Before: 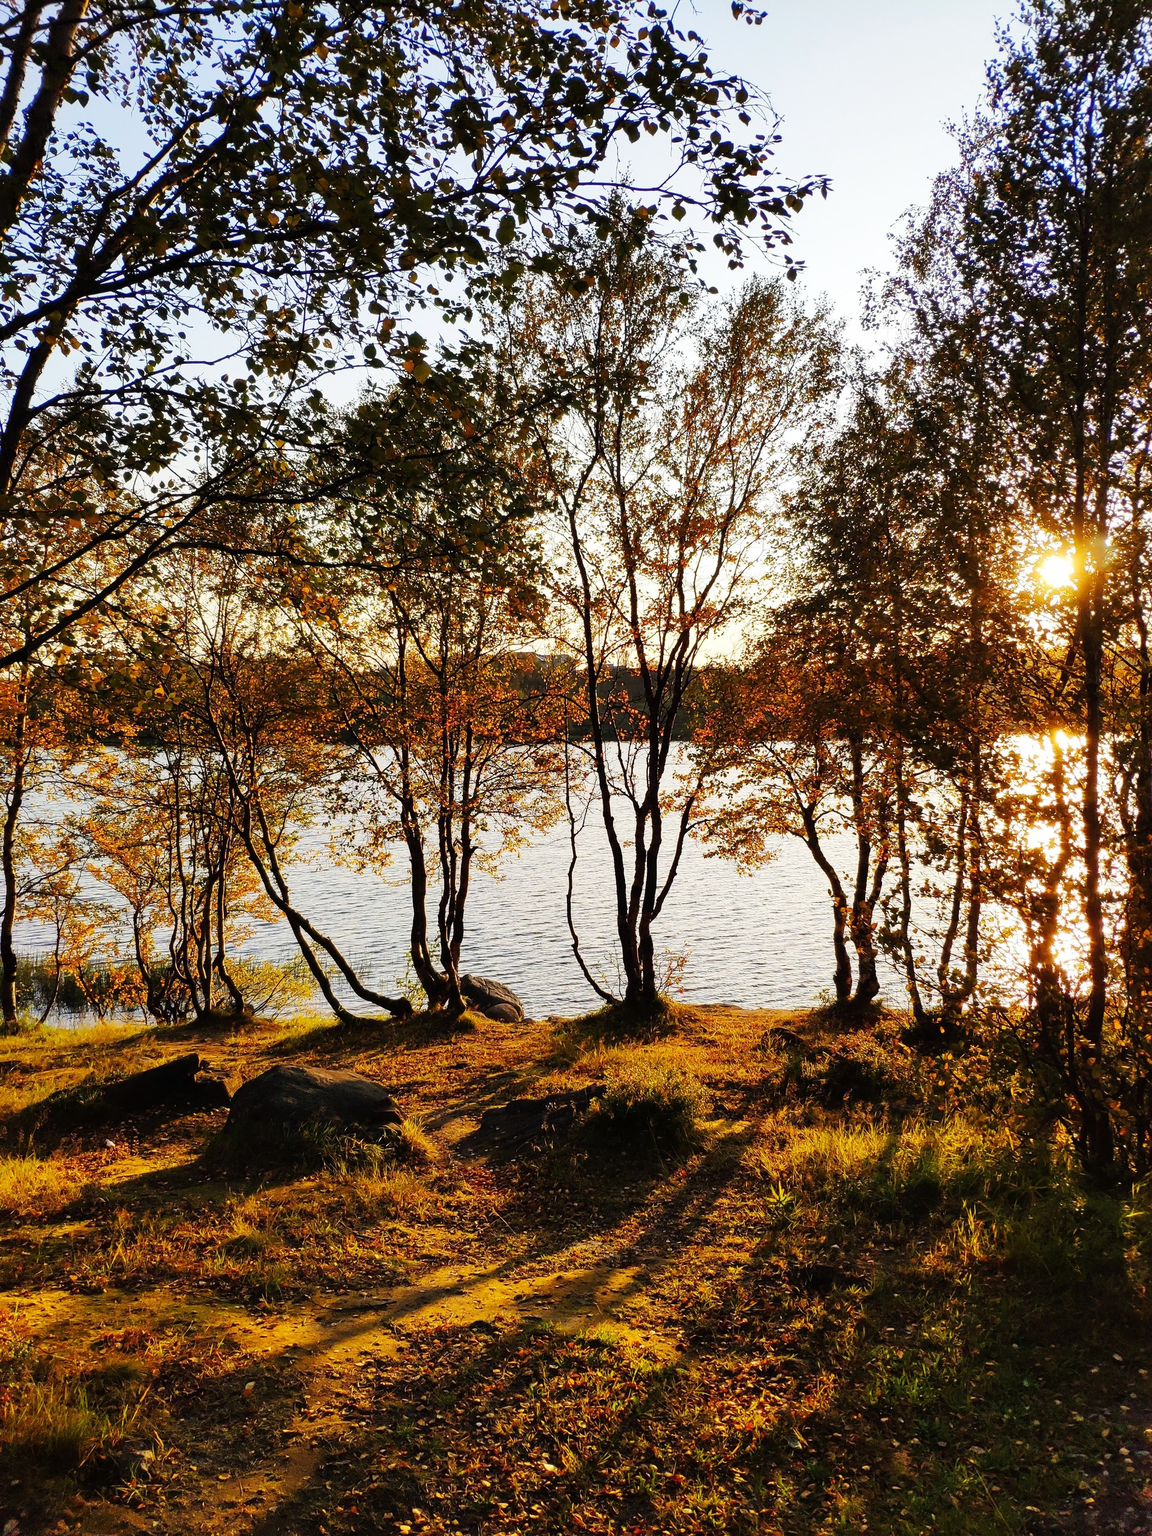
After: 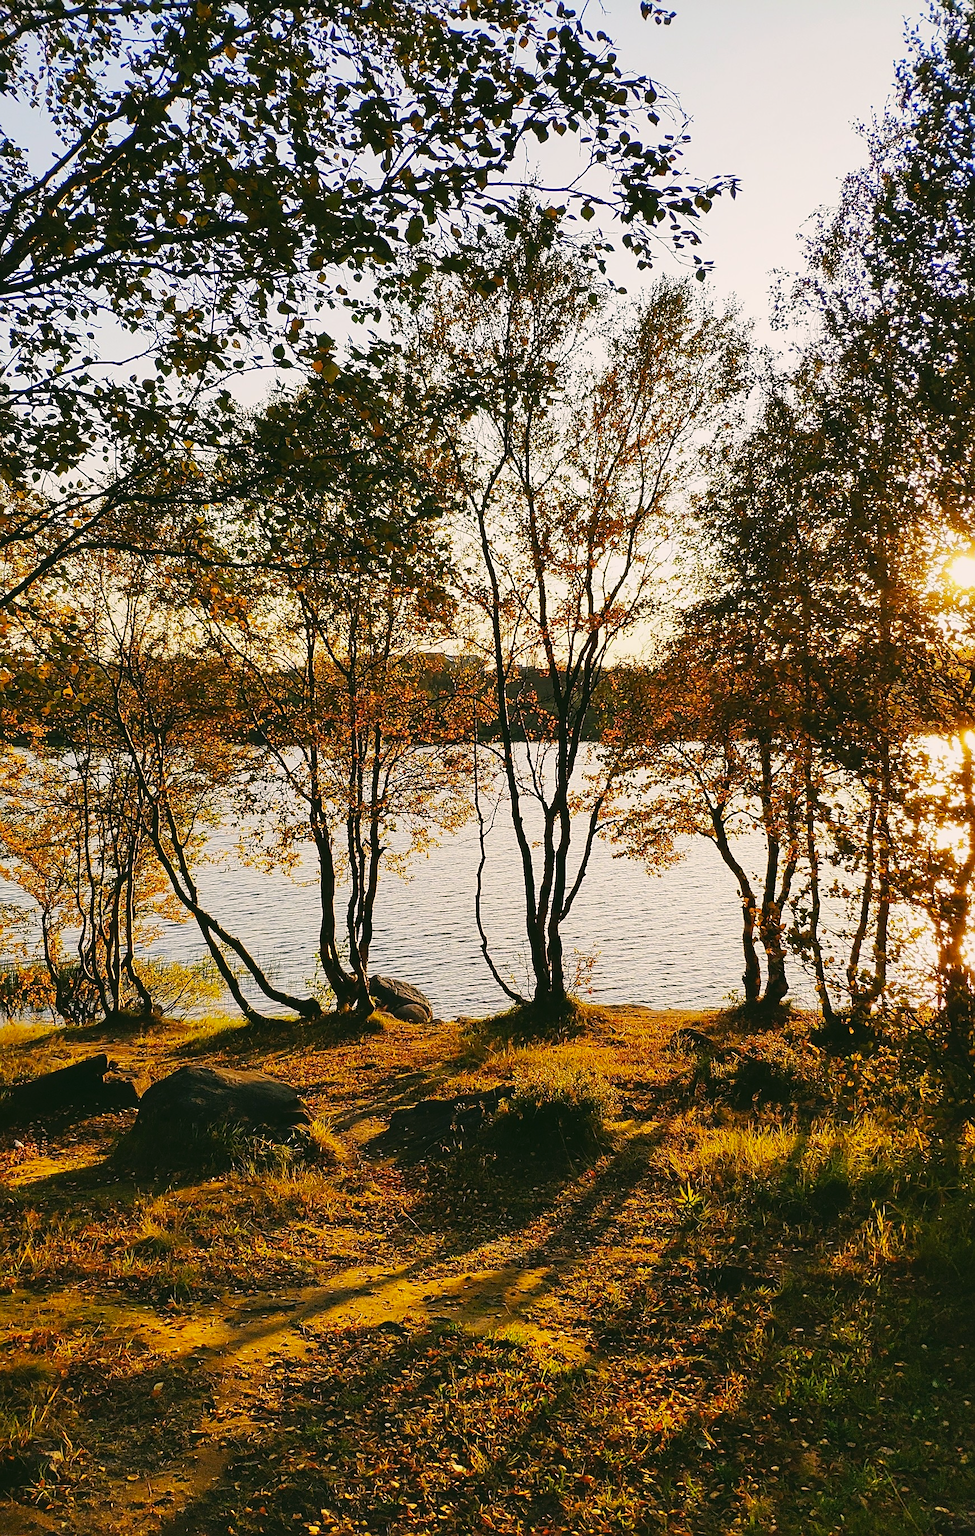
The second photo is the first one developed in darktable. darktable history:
contrast brightness saturation: contrast -0.109
sharpen: on, module defaults
crop: left 7.977%, right 7.392%
color correction: highlights a* 4.43, highlights b* 4.99, shadows a* -8.02, shadows b* 4.72
